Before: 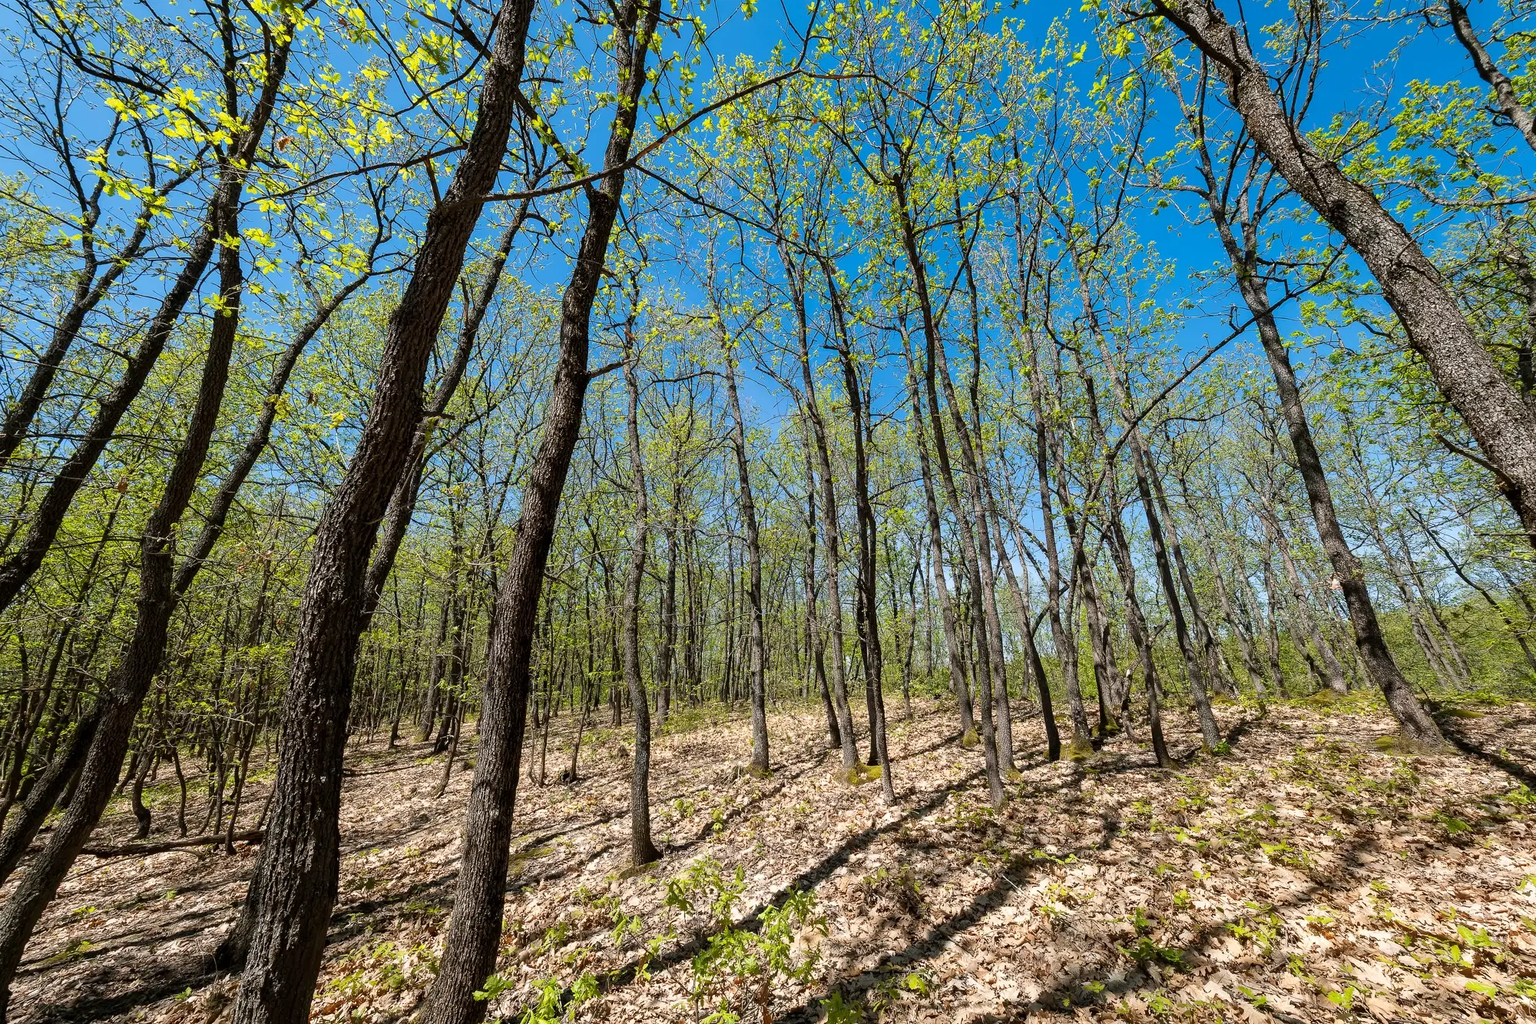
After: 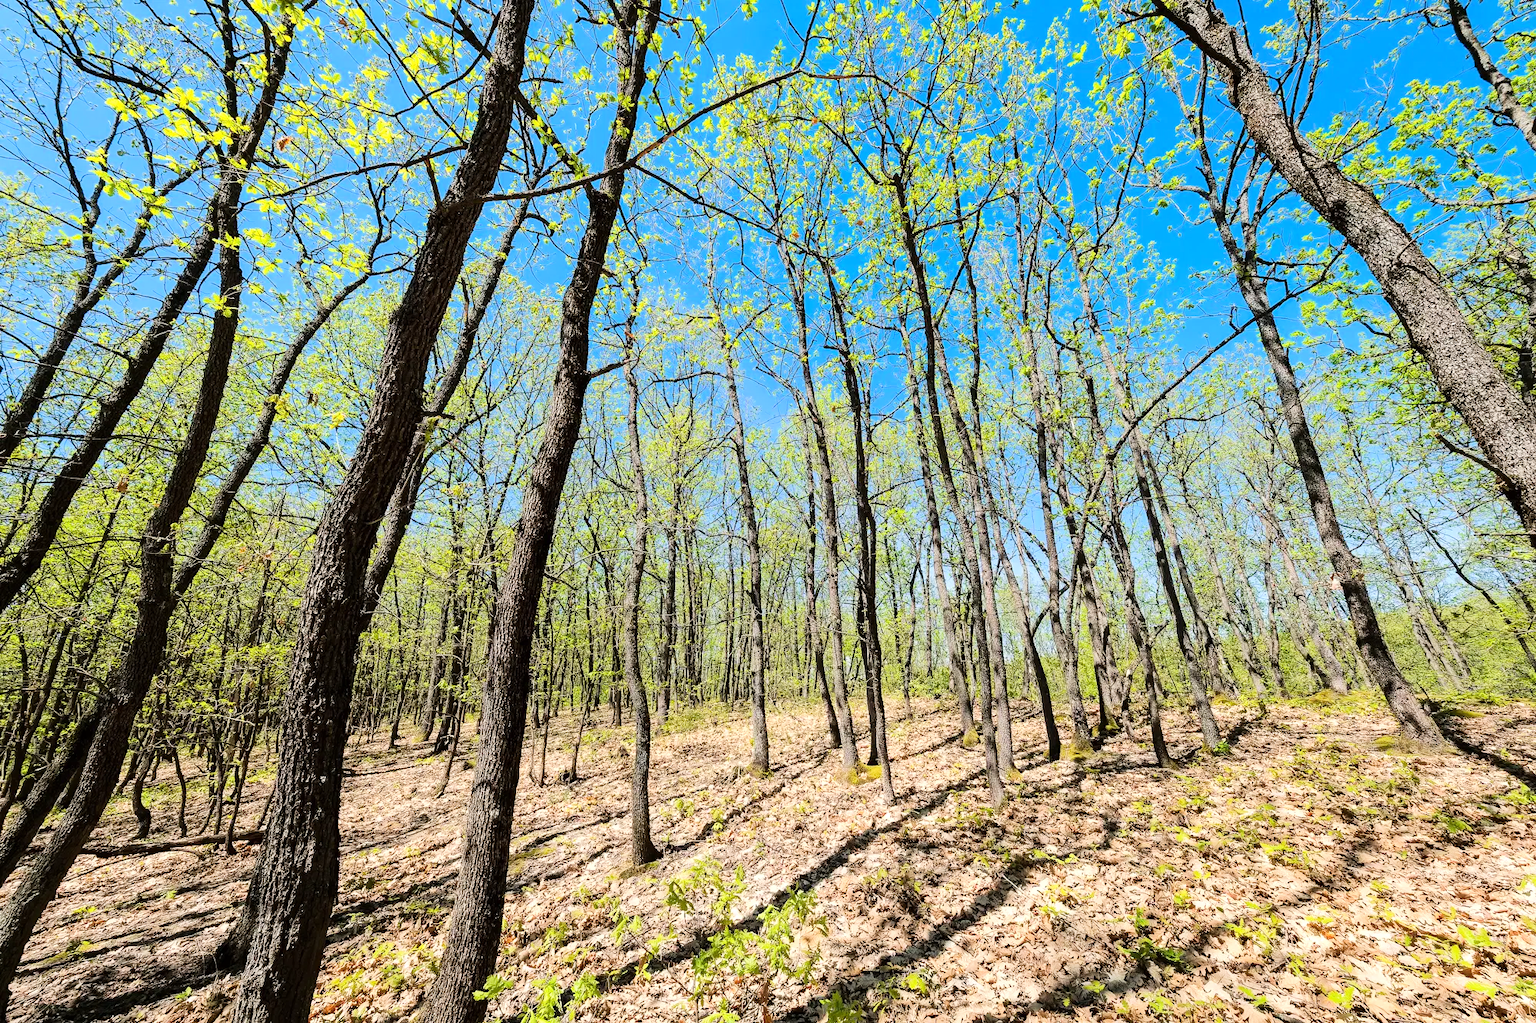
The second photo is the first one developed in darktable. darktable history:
tone equalizer: -7 EV 0.151 EV, -6 EV 0.635 EV, -5 EV 1.13 EV, -4 EV 1.31 EV, -3 EV 1.17 EV, -2 EV 0.6 EV, -1 EV 0.158 EV, edges refinement/feathering 500, mask exposure compensation -1.57 EV, preserve details no
